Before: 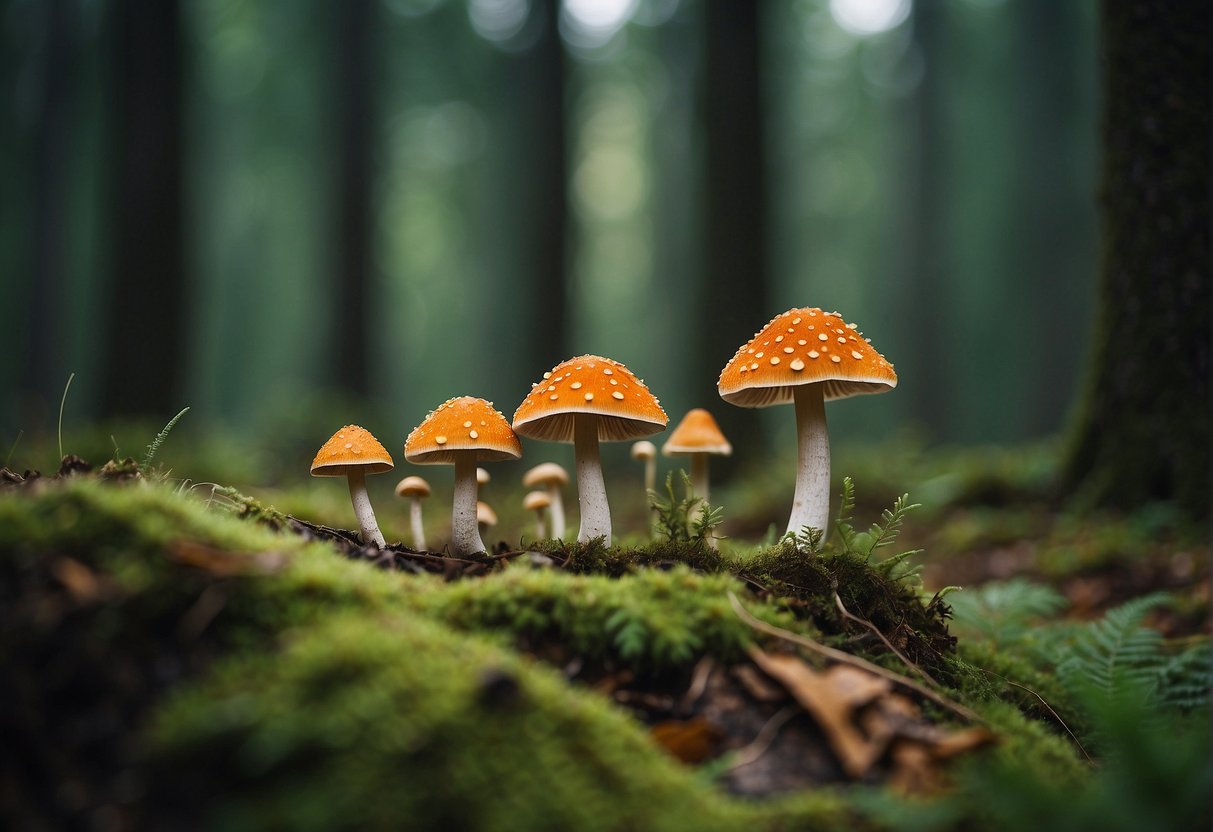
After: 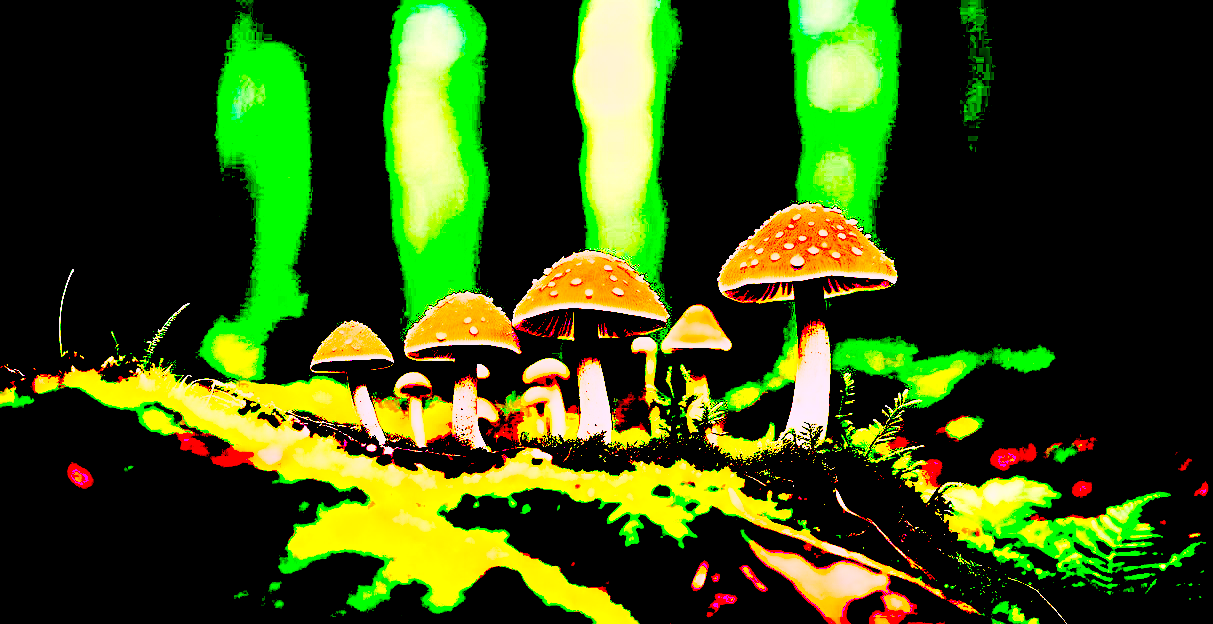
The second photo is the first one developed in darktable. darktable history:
sharpen: radius 2.584, amount 0.688
exposure: black level correction 0.1, exposure 3 EV, compensate highlight preservation false
crop and rotate: top 12.5%, bottom 12.5%
color correction: highlights a* 17.03, highlights b* 0.205, shadows a* -15.38, shadows b* -14.56, saturation 1.5
shadows and highlights: on, module defaults
